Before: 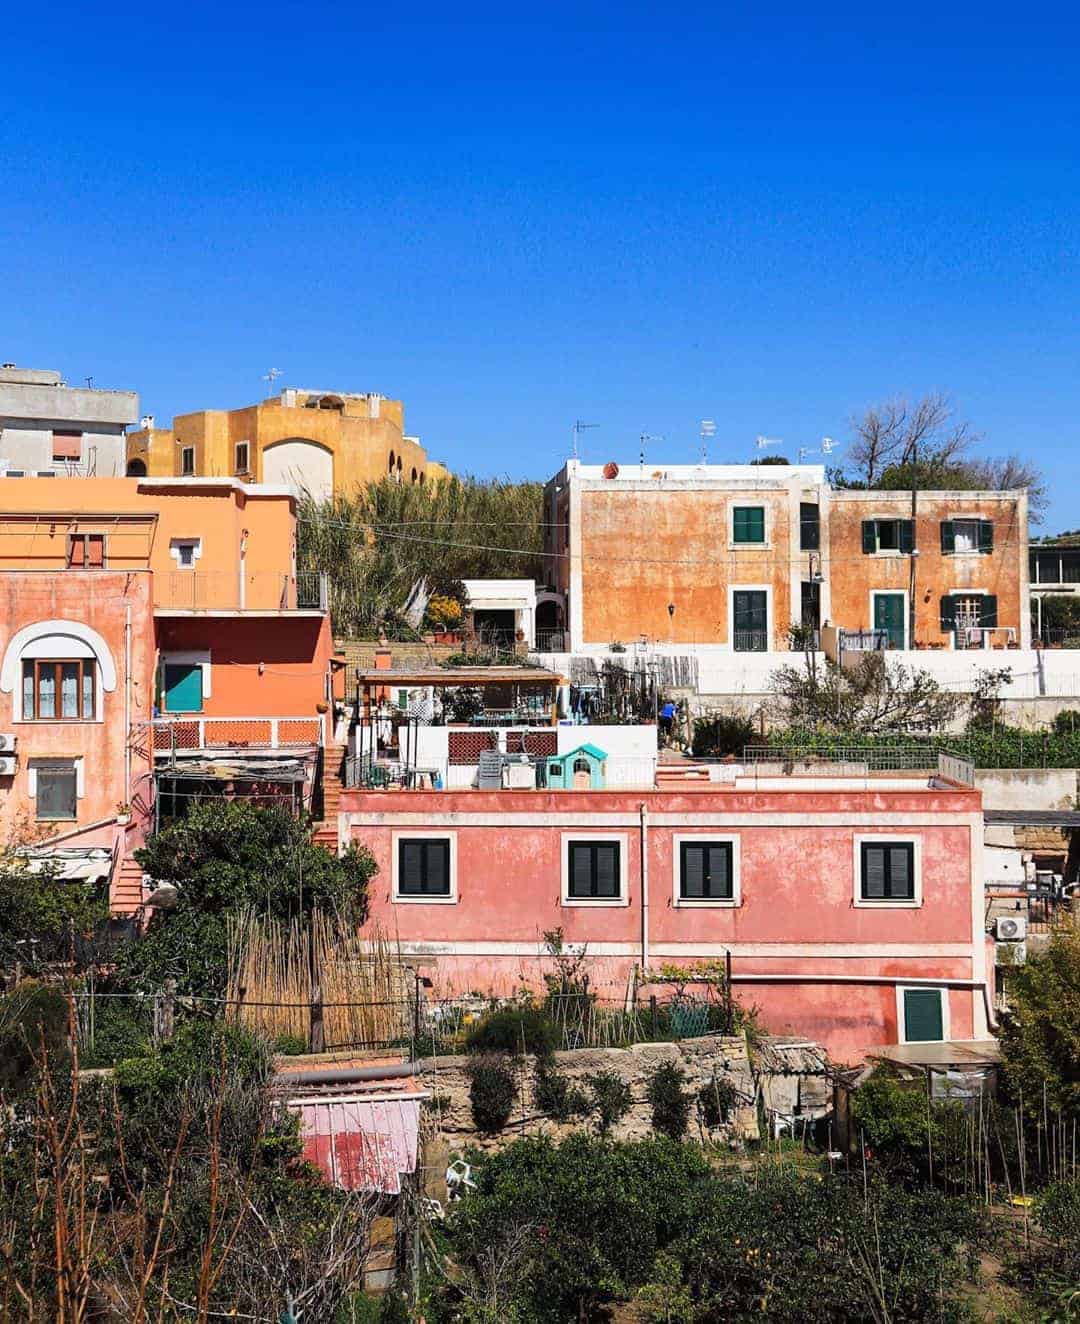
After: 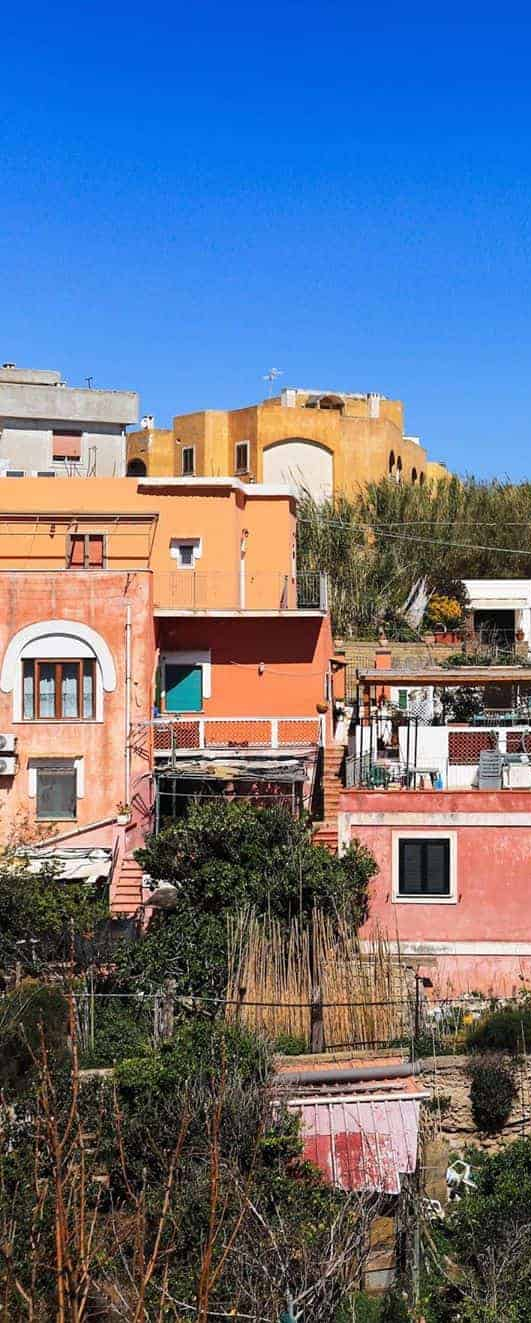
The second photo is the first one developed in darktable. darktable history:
crop and rotate: left 0.032%, top 0%, right 50.758%
tone equalizer: edges refinement/feathering 500, mask exposure compensation -1.57 EV, preserve details no
